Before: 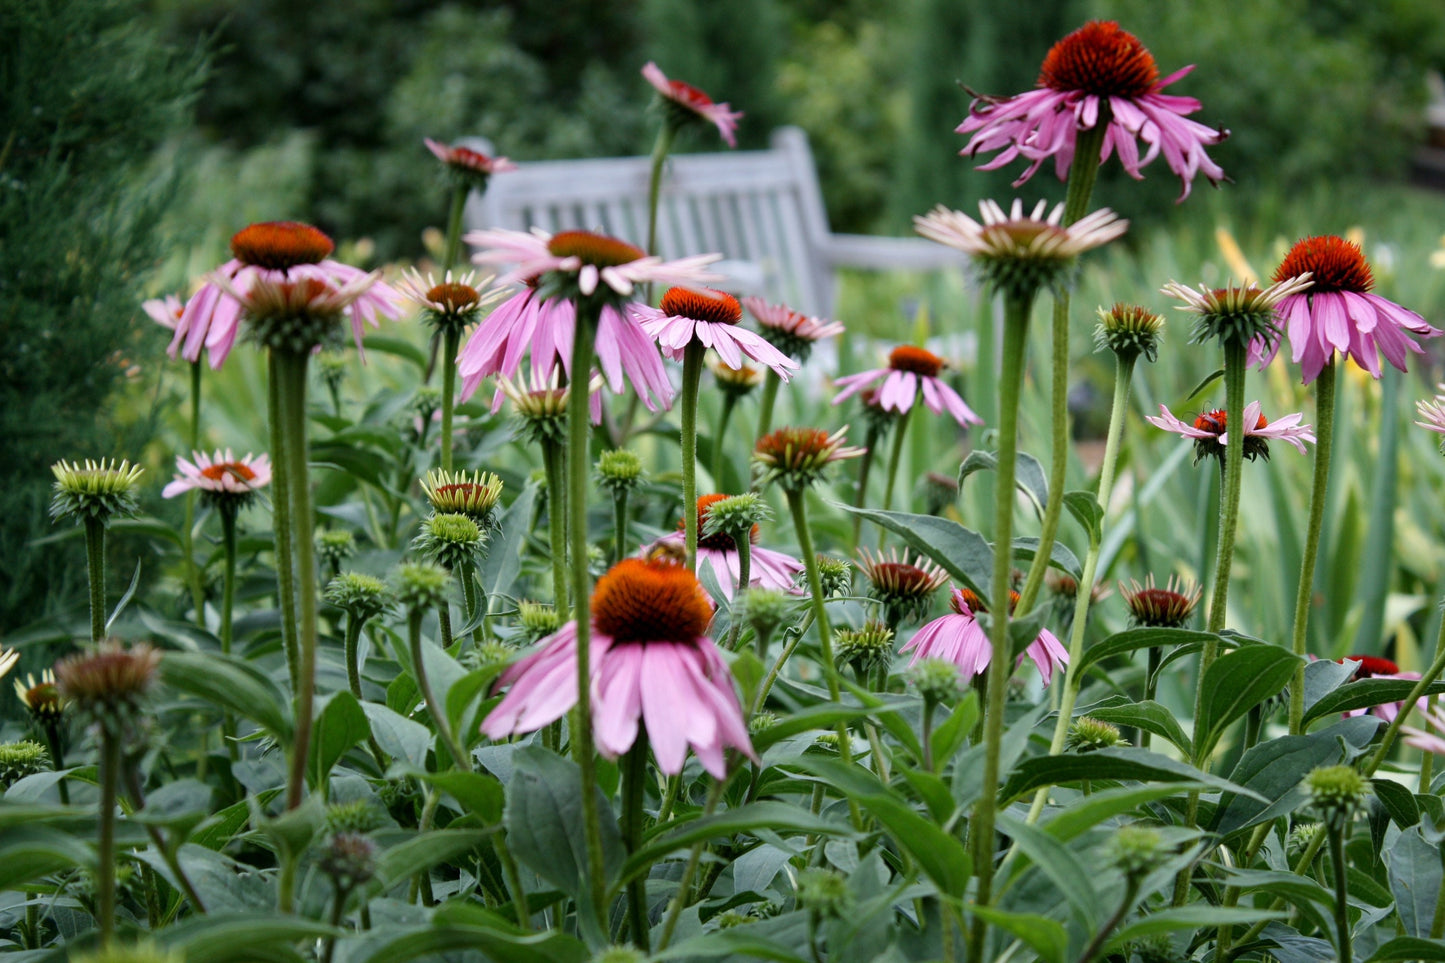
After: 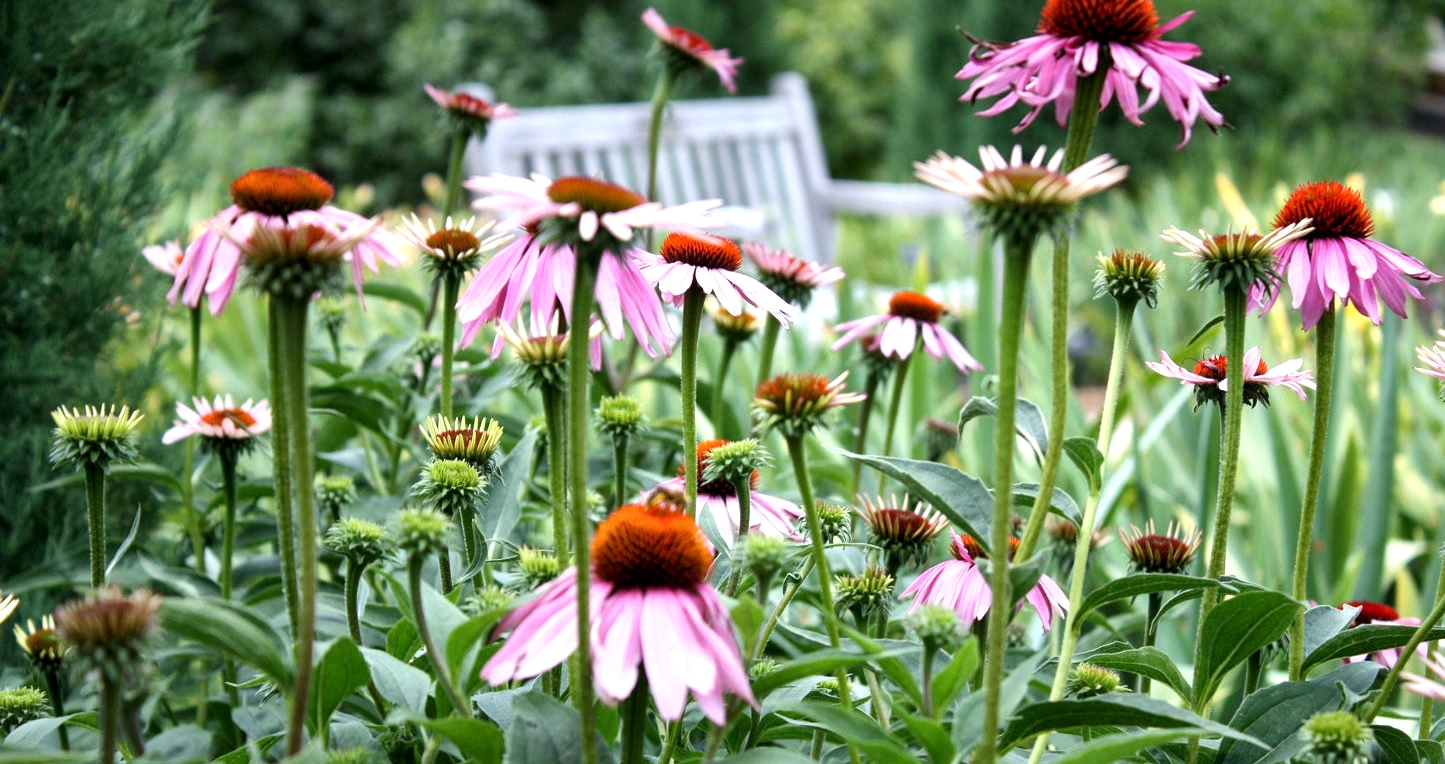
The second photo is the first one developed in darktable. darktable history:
crop and rotate: top 5.667%, bottom 14.937%
exposure: black level correction 0, exposure 0.7 EV, compensate exposure bias true, compensate highlight preservation false
local contrast: mode bilateral grid, contrast 20, coarseness 50, detail 132%, midtone range 0.2
